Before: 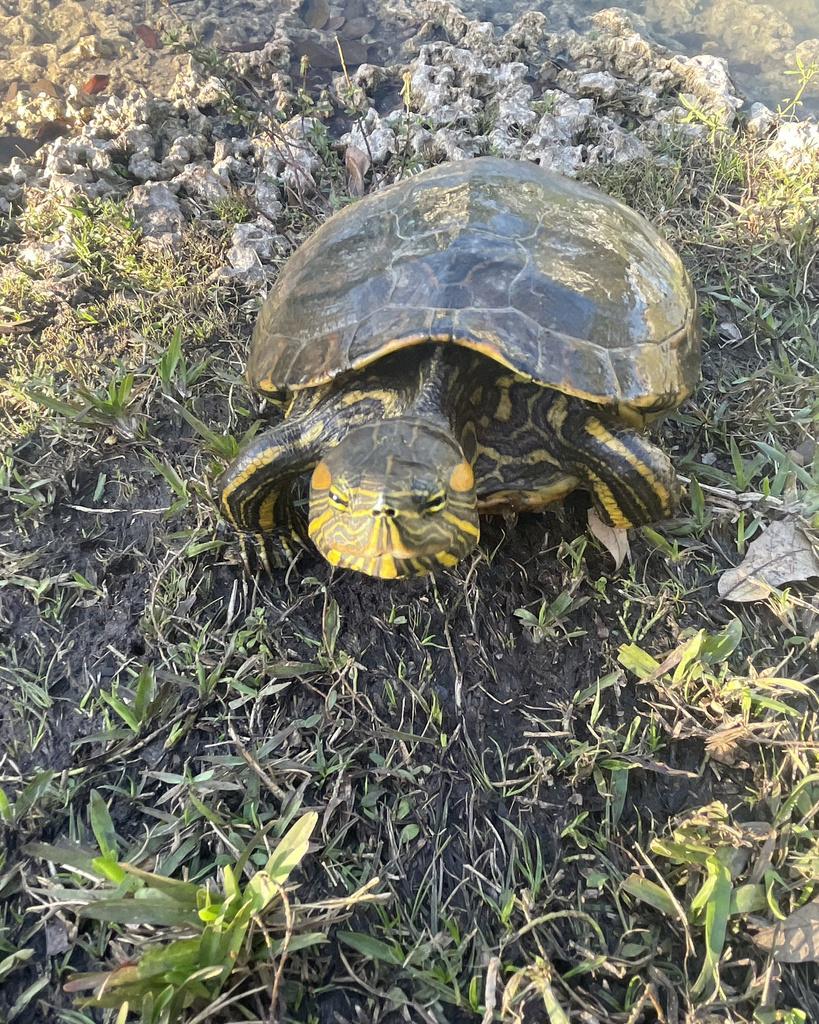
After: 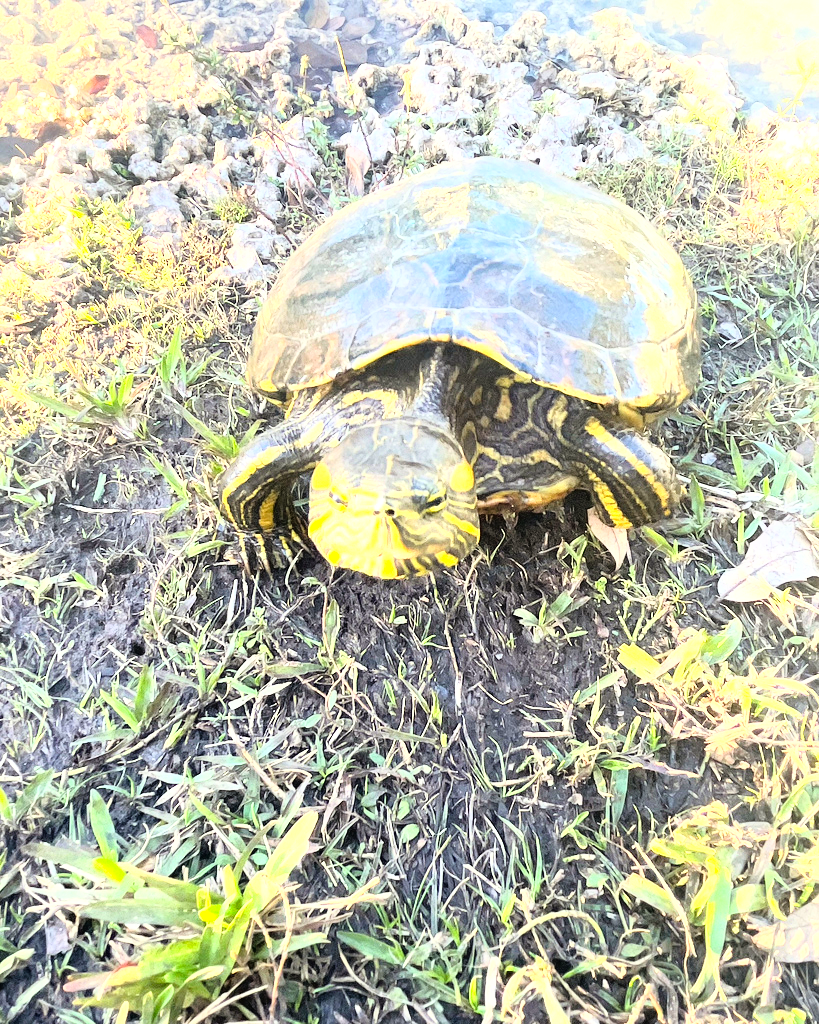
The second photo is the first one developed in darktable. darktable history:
color balance rgb: shadows lift › chroma 1.011%, shadows lift › hue 29.1°, perceptual saturation grading › global saturation -0.016%, global vibrance 10.013%
base curve: curves: ch0 [(0, 0) (0.012, 0.01) (0.073, 0.168) (0.31, 0.711) (0.645, 0.957) (1, 1)], preserve colors average RGB
exposure: black level correction 0, exposure 0.699 EV, compensate exposure bias true, compensate highlight preservation false
